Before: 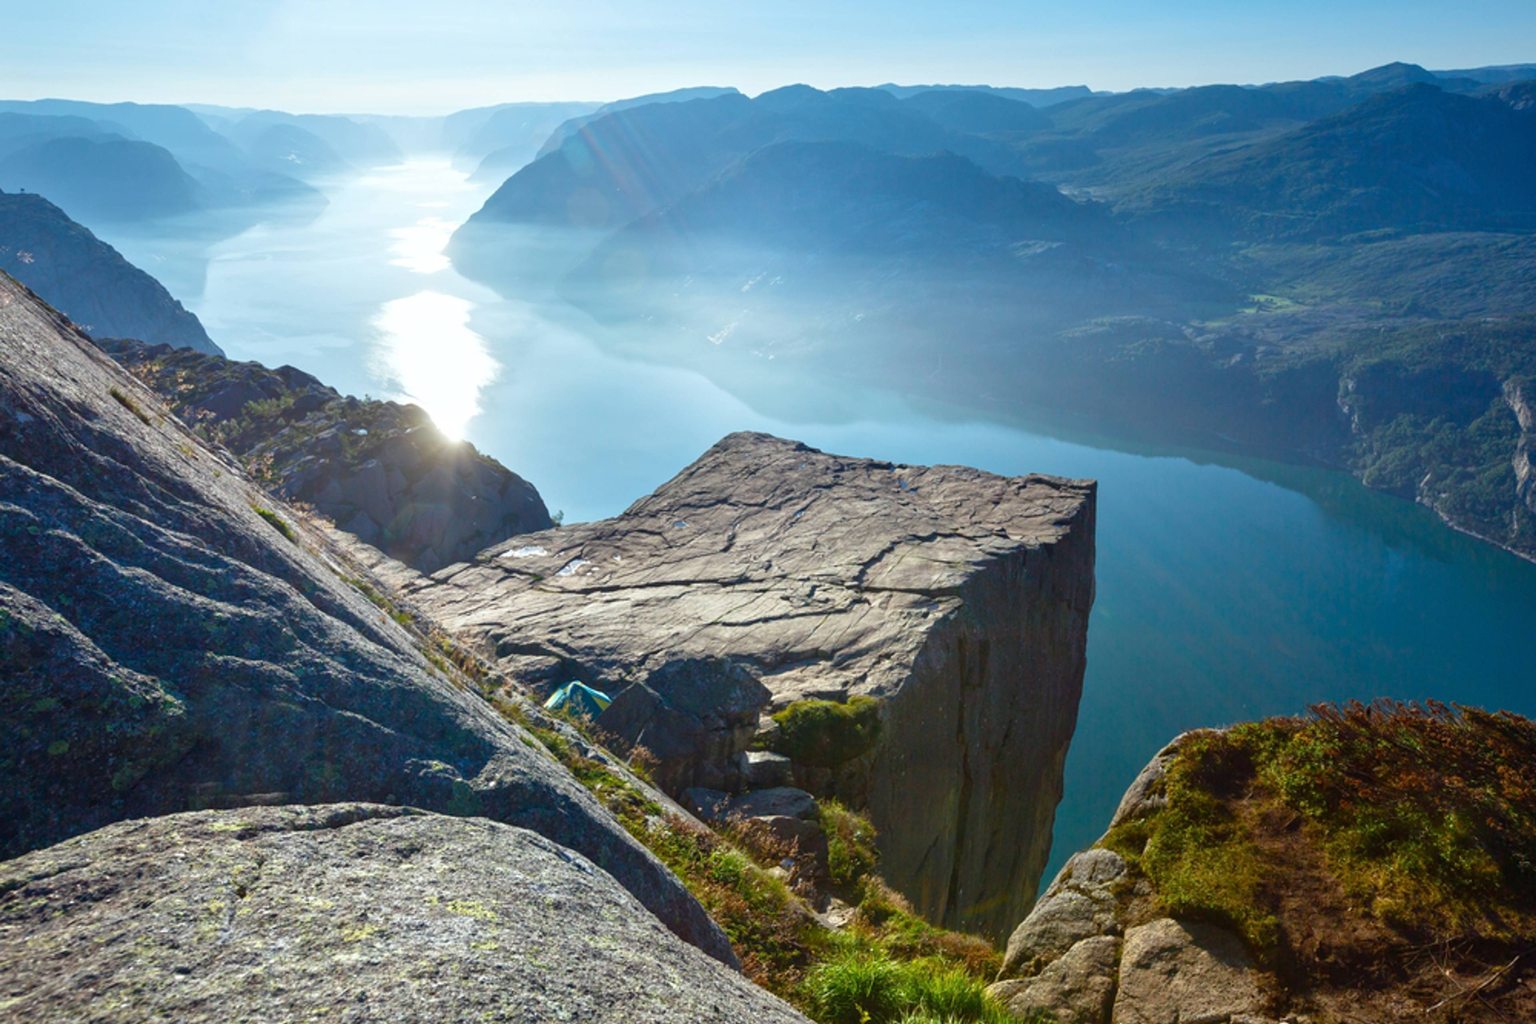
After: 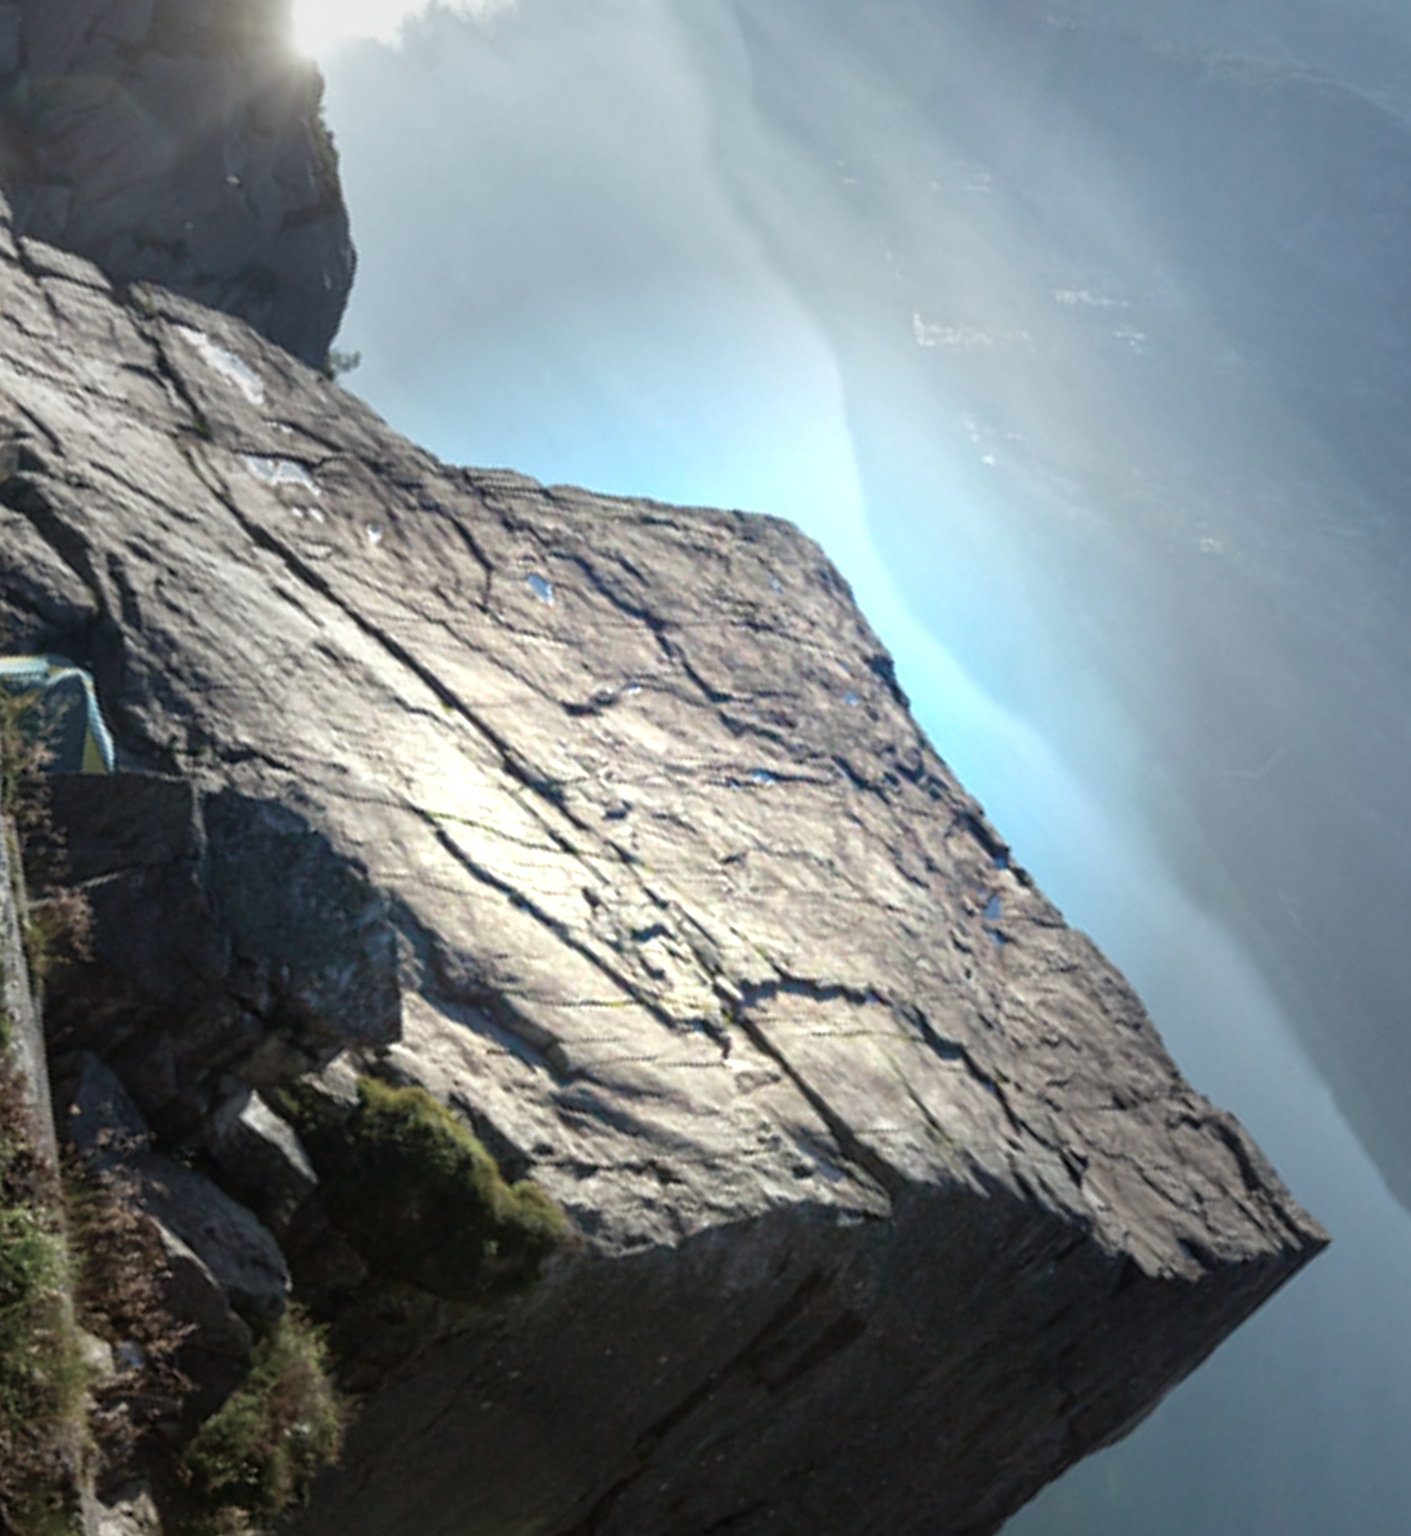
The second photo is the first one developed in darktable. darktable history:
vignetting: fall-off start 30.97%, fall-off radius 34.82%
crop and rotate: angle -45.6°, top 16.328%, right 0.779%, bottom 11.687%
tone equalizer: -8 EV -0.772 EV, -7 EV -0.702 EV, -6 EV -0.614 EV, -5 EV -0.425 EV, -3 EV 0.369 EV, -2 EV 0.6 EV, -1 EV 0.695 EV, +0 EV 0.731 EV
